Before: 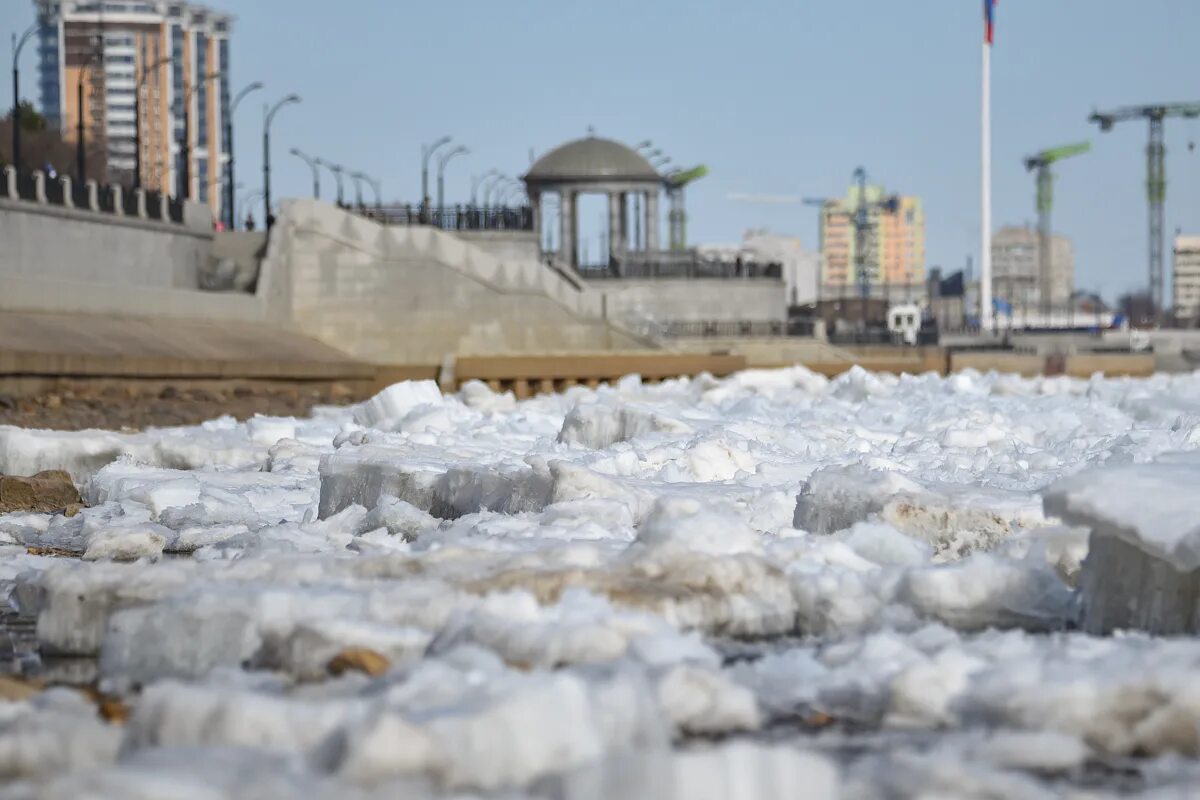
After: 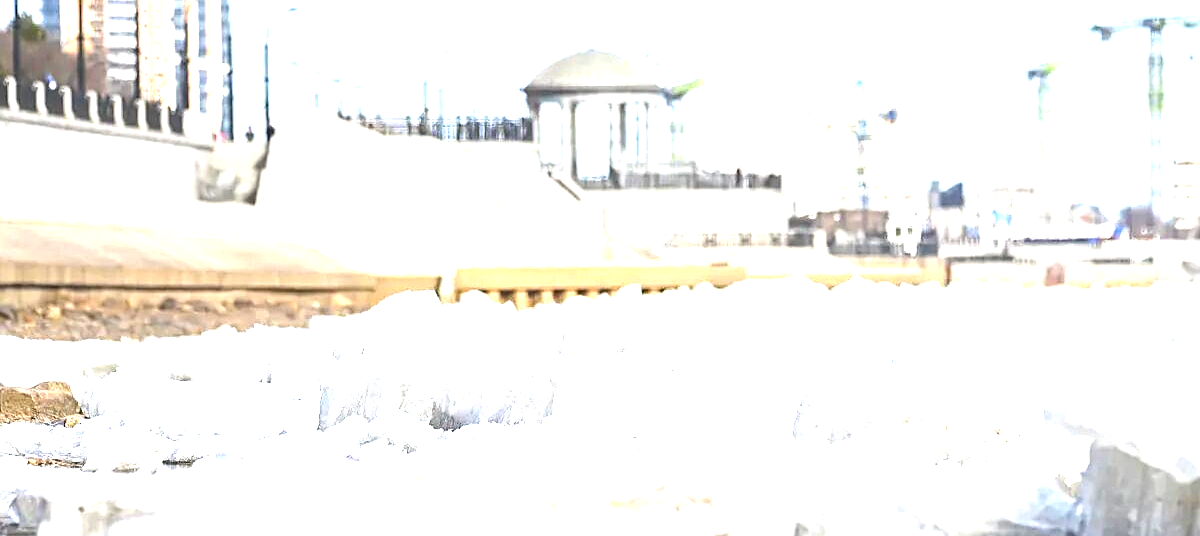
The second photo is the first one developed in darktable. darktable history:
exposure: black level correction 0, exposure 2.422 EV, compensate highlight preservation false
crop: top 11.135%, bottom 21.774%
sharpen: on, module defaults
